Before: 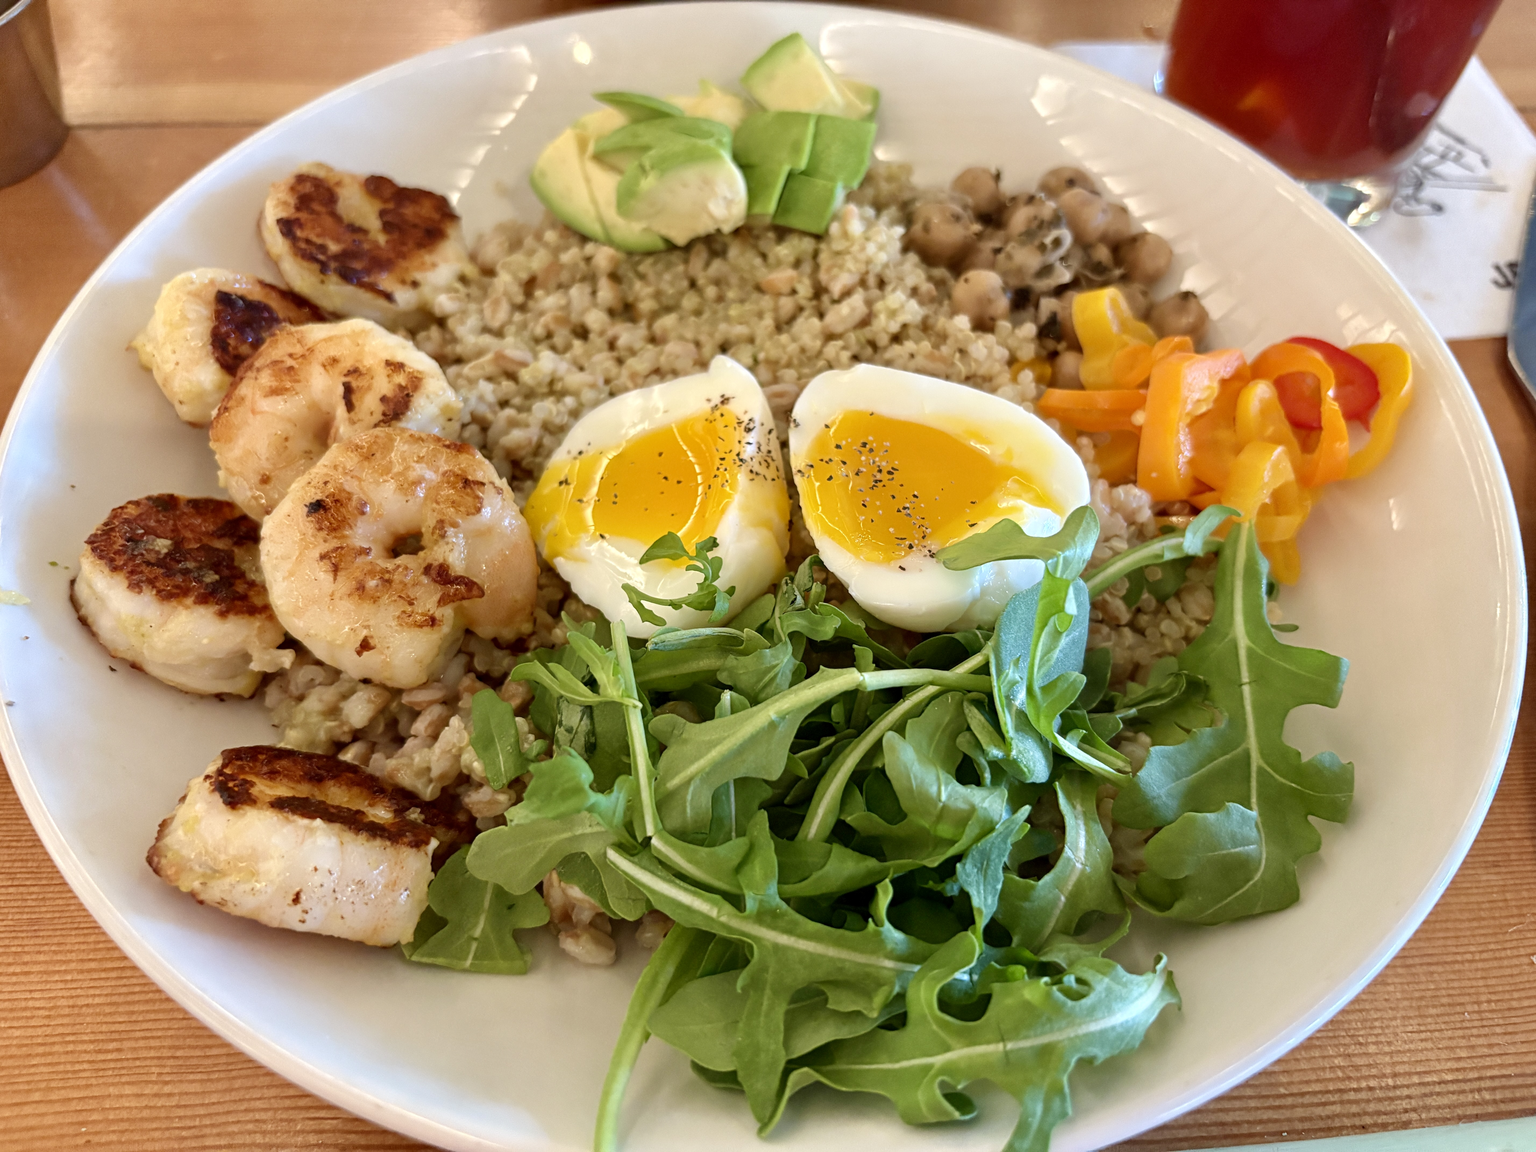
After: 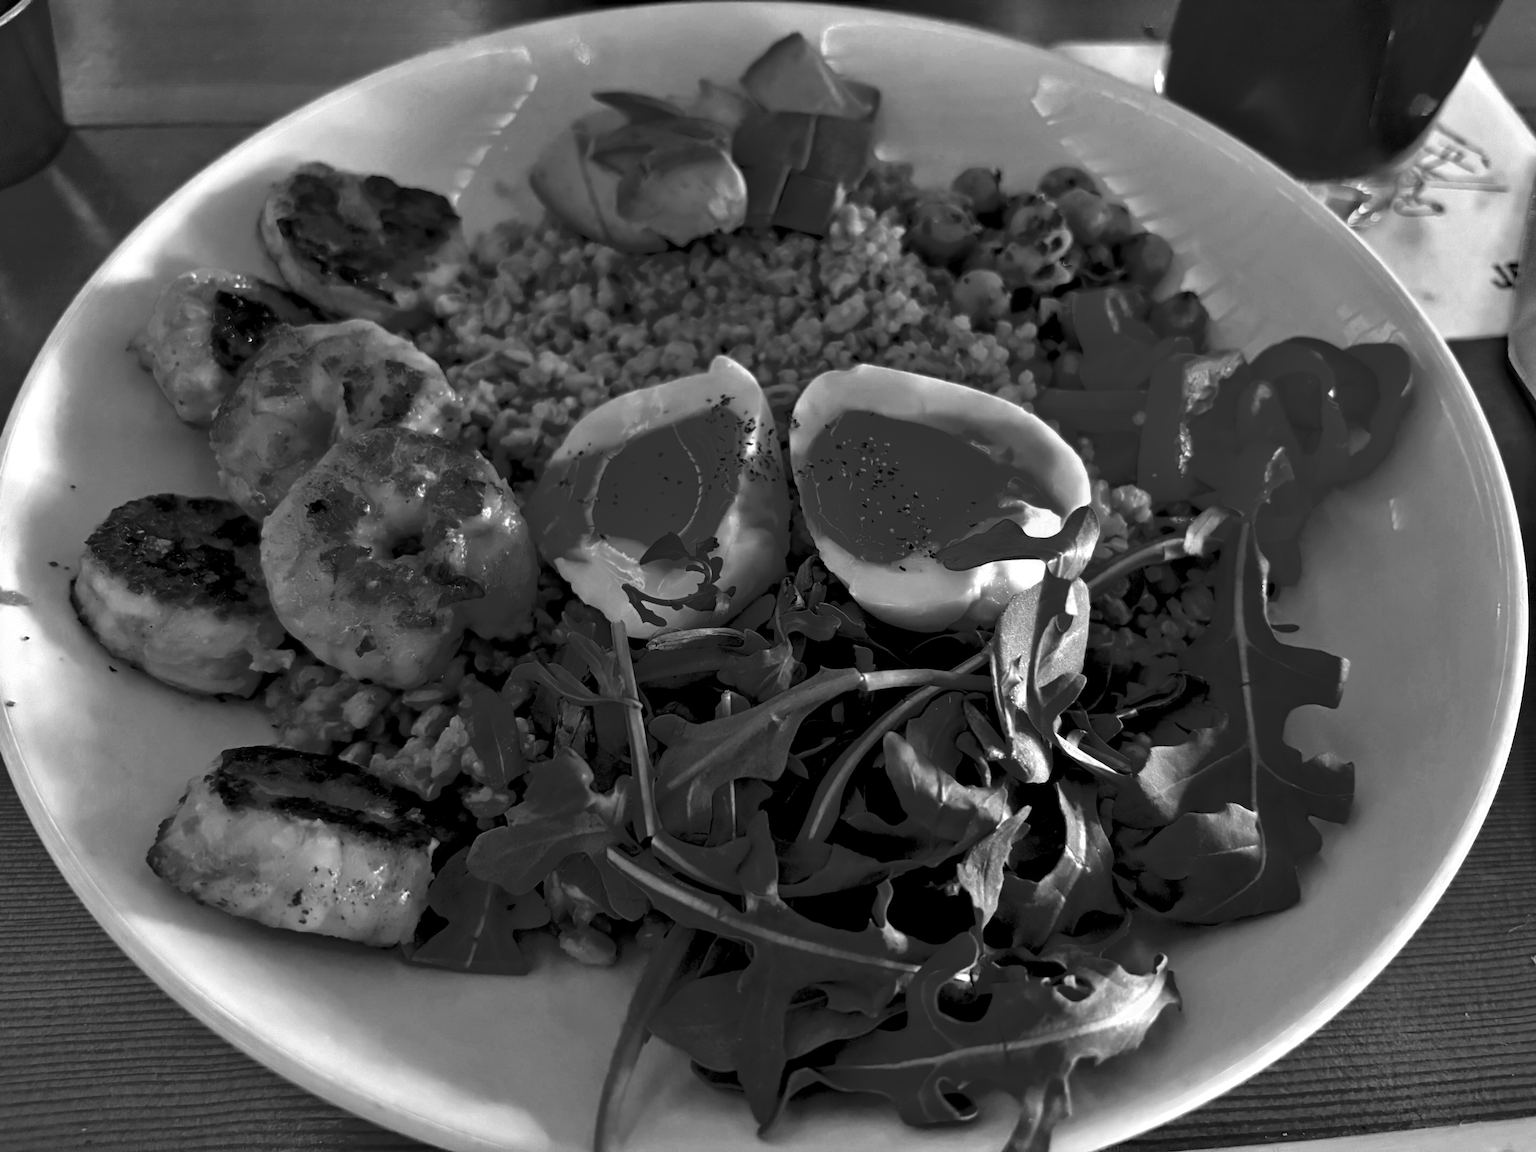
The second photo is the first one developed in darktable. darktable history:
color zones: curves: ch0 [(0.287, 0.048) (0.493, 0.484) (0.737, 0.816)]; ch1 [(0, 0) (0.143, 0) (0.286, 0) (0.429, 0) (0.571, 0) (0.714, 0) (0.857, 0)]
shadows and highlights: low approximation 0.01, soften with gaussian
exposure: black level correction 0.044, exposure -0.228 EV, compensate highlight preservation false
base curve: preserve colors none
color correction: highlights a* -2.71, highlights b* -2.65, shadows a* 2.47, shadows b* 2.82
